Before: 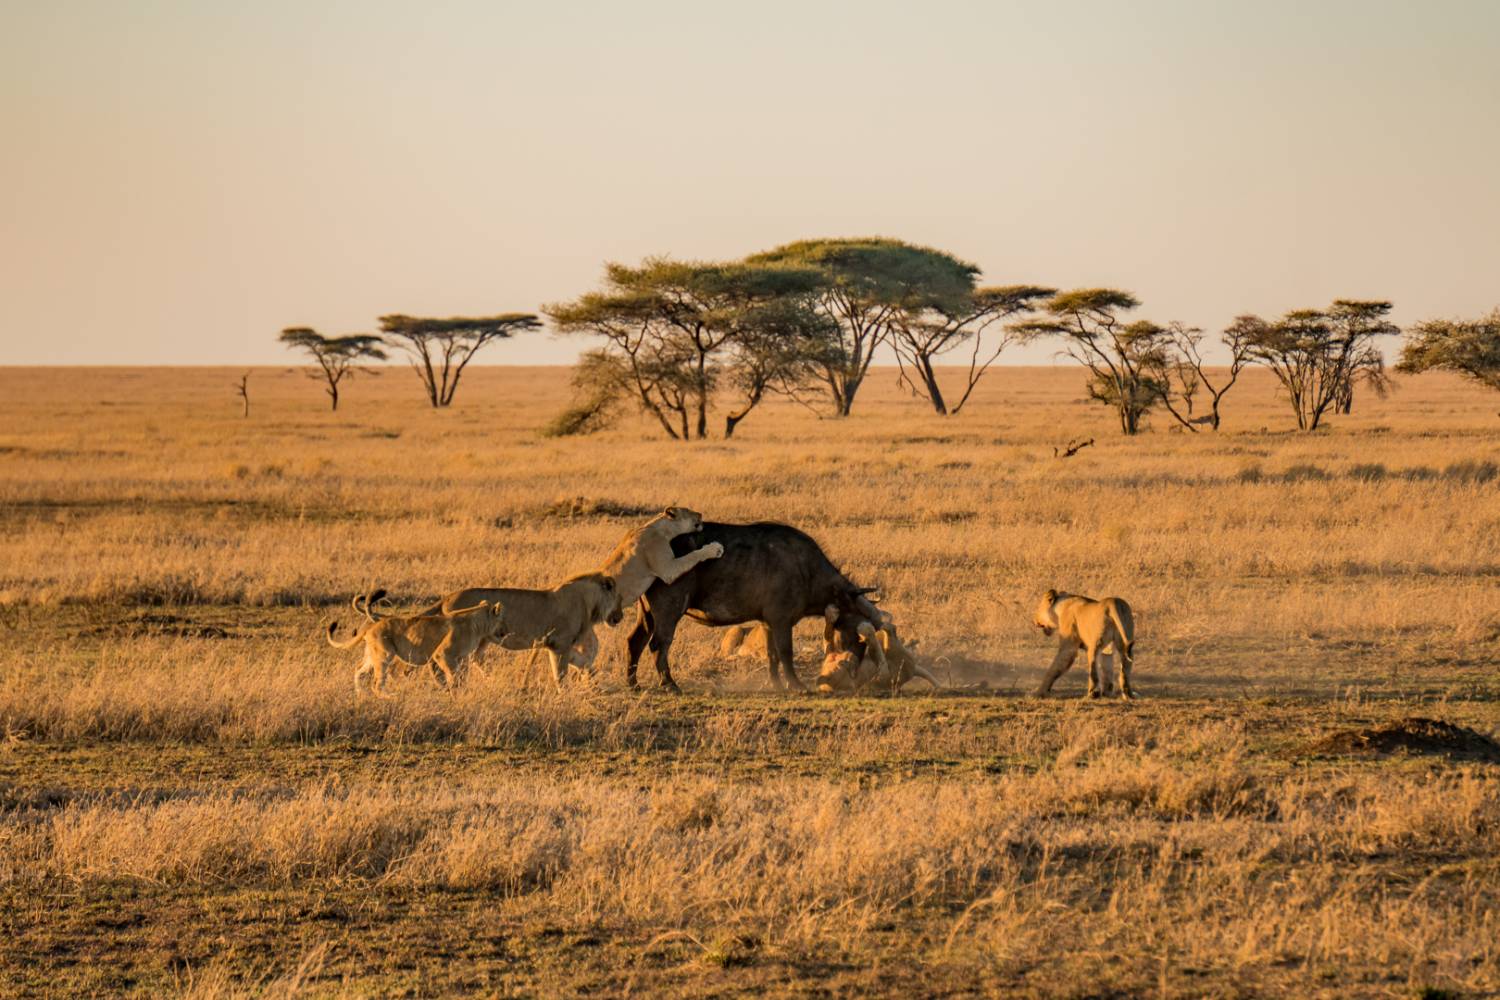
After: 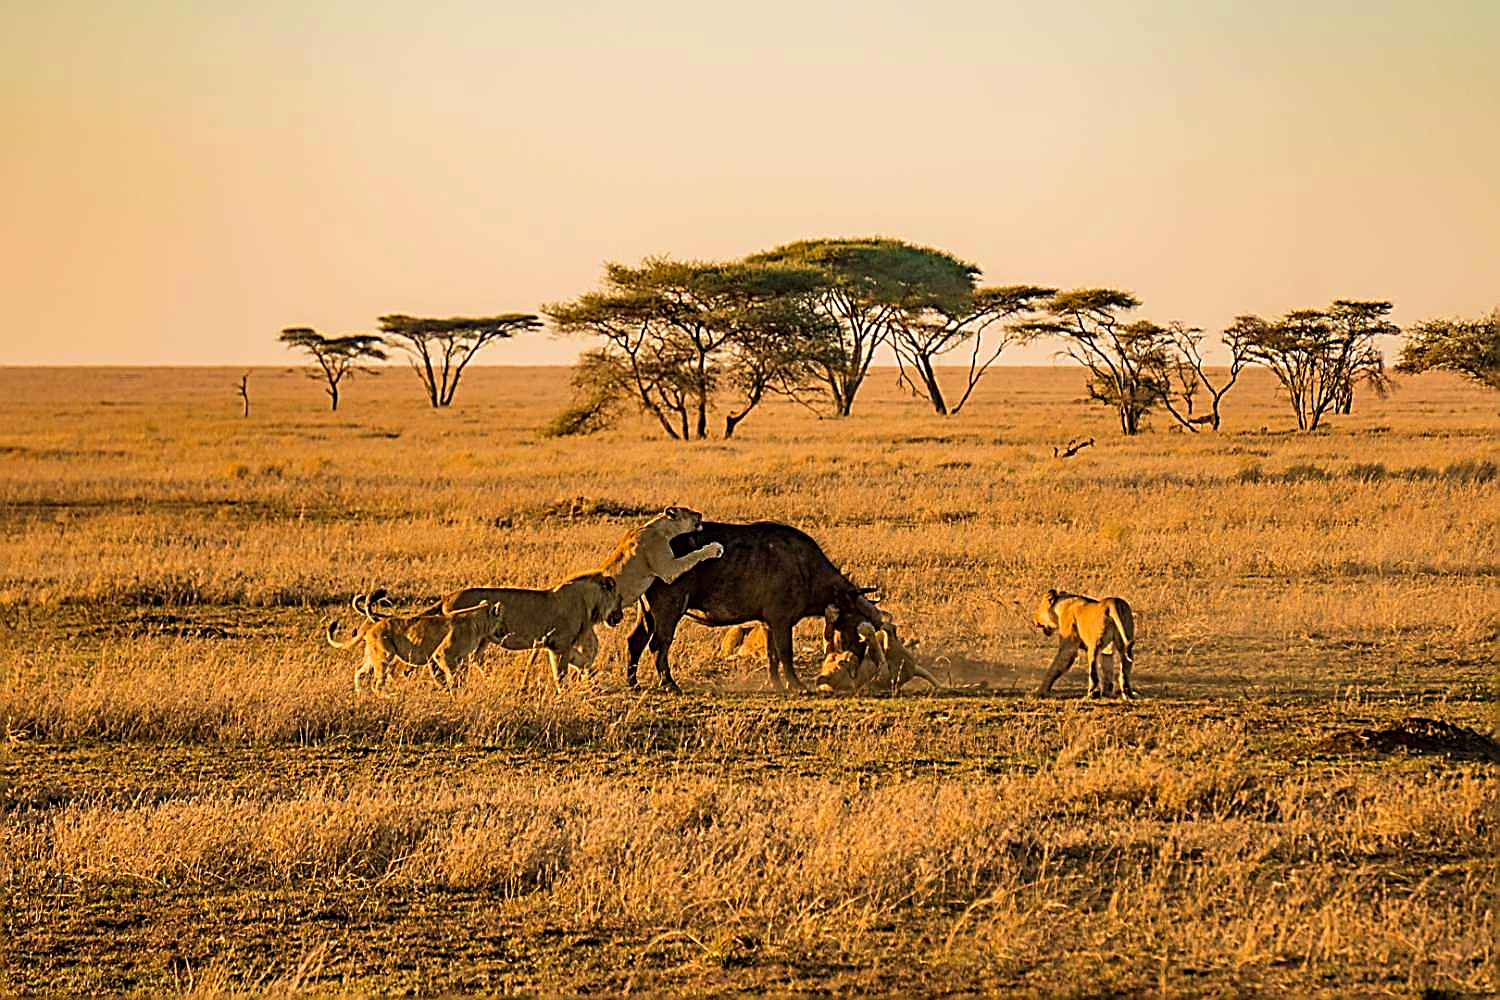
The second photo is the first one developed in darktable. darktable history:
sharpen: amount 1.861
color balance: lift [1, 1, 0.999, 1.001], gamma [1, 1.003, 1.005, 0.995], gain [1, 0.992, 0.988, 1.012], contrast 5%, output saturation 110%
velvia: strength 67.07%, mid-tones bias 0.972
